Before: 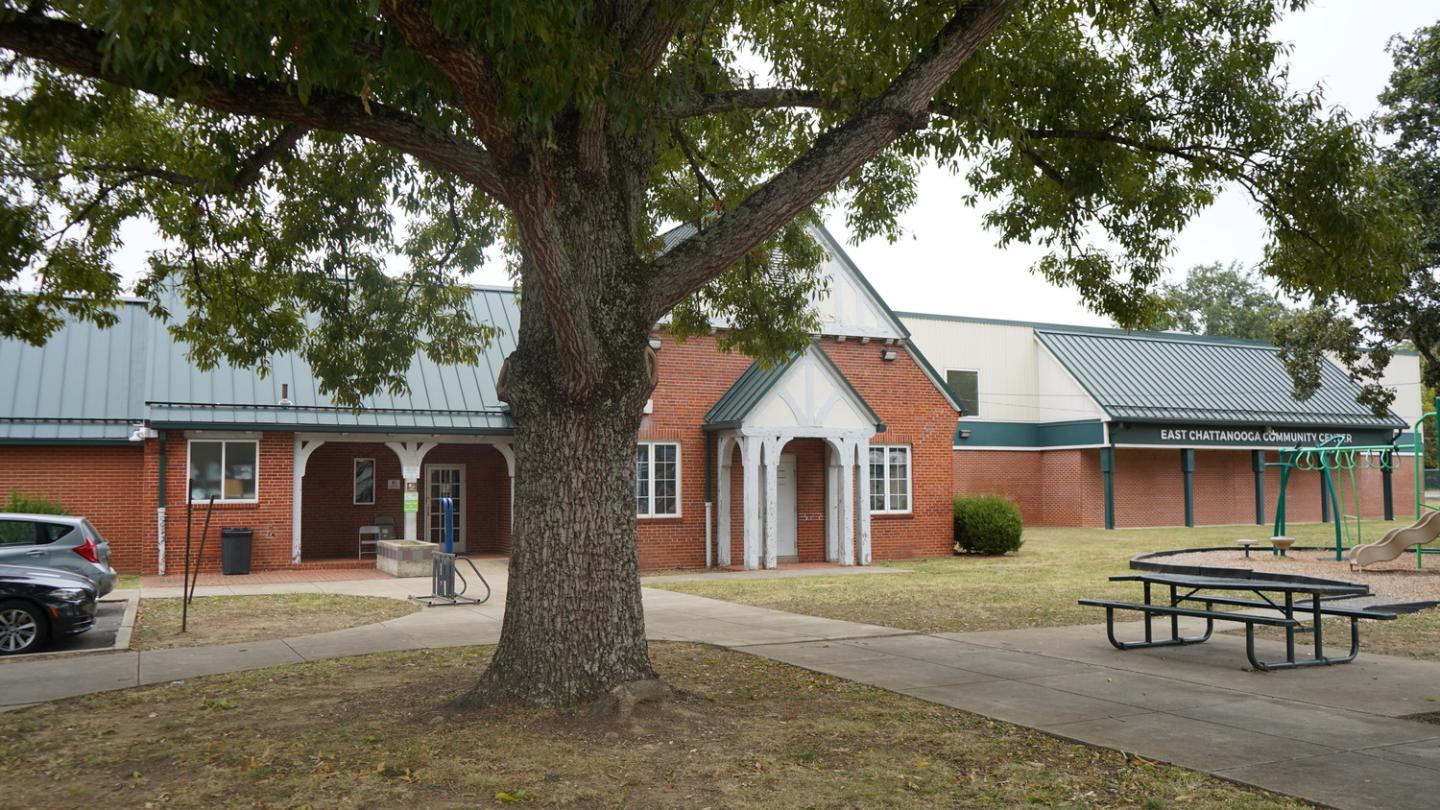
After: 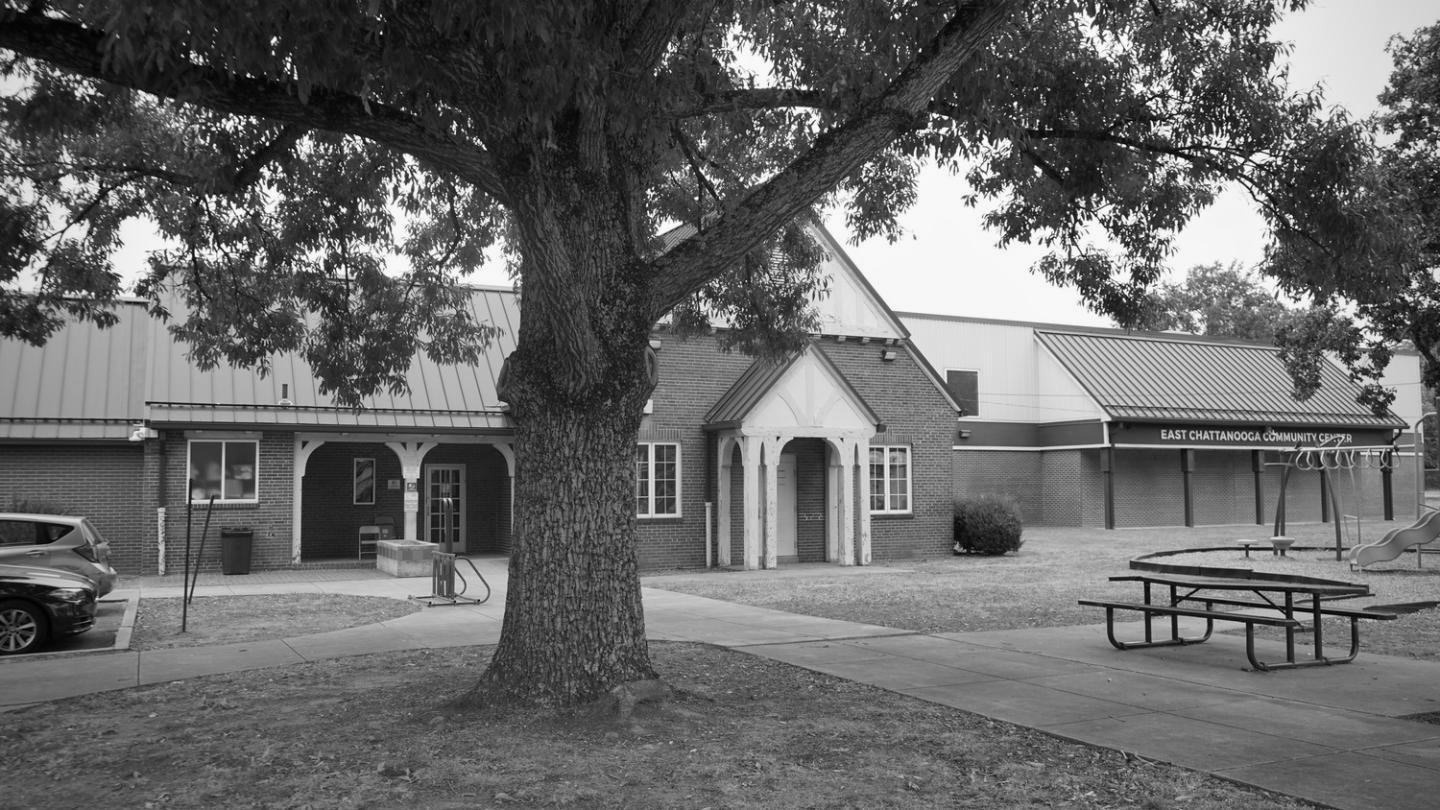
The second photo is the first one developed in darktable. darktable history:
vignetting: fall-off radius 60.92%
monochrome: a -35.87, b 49.73, size 1.7
